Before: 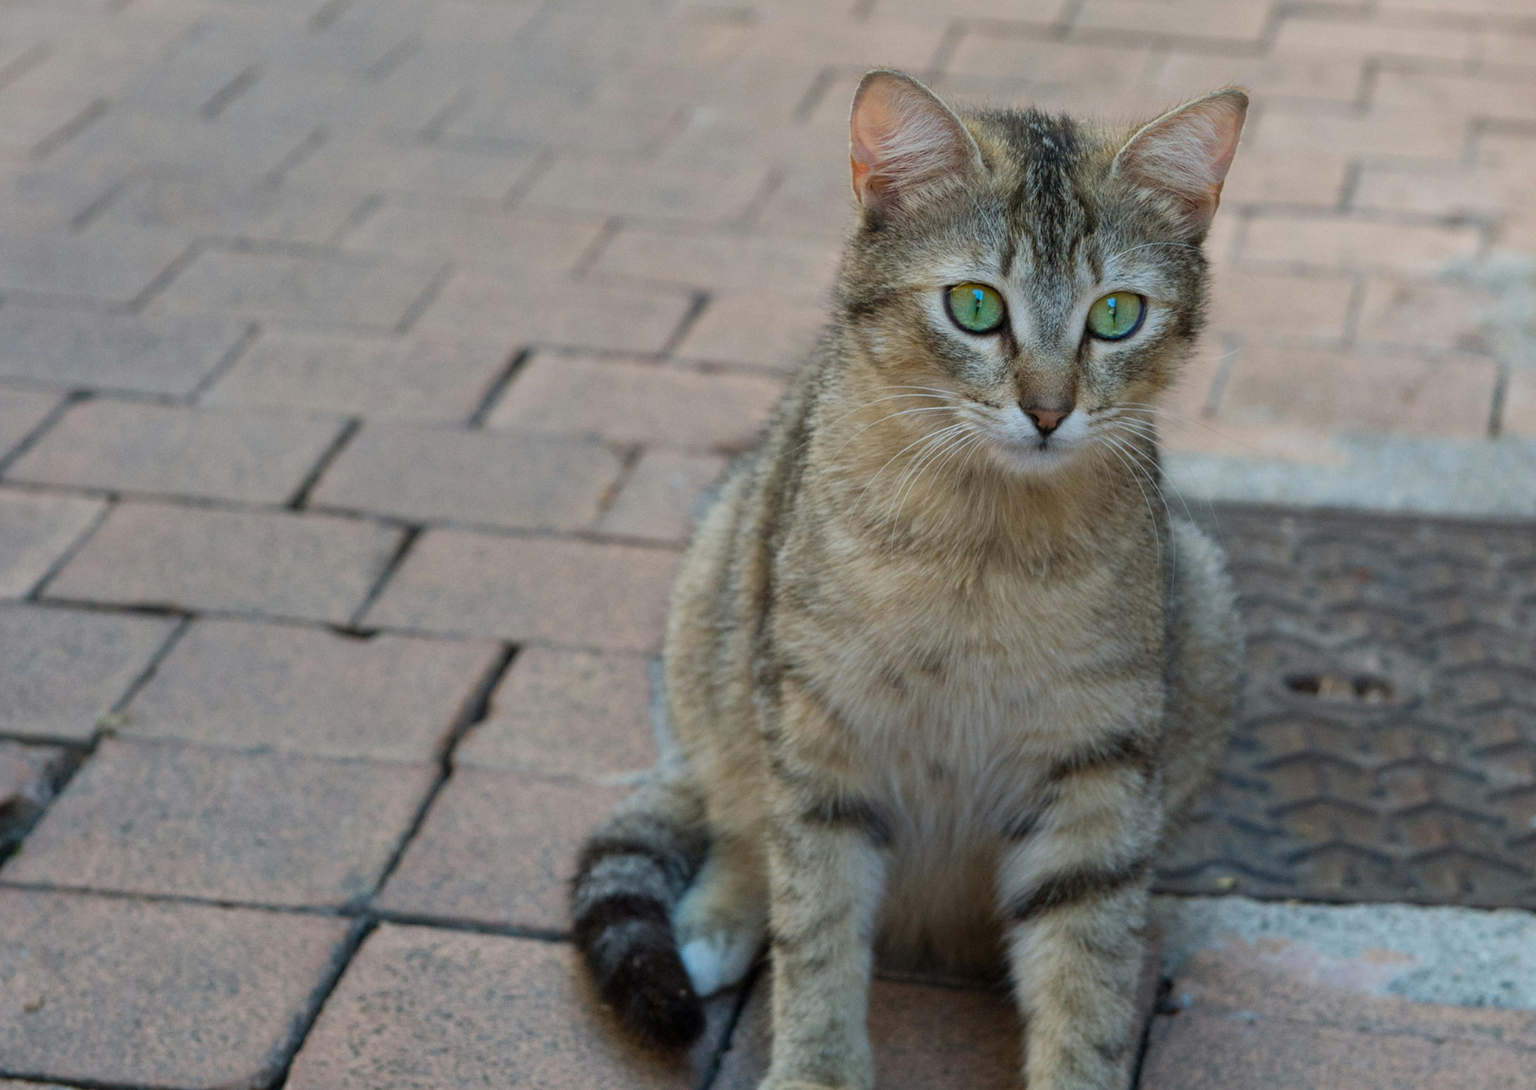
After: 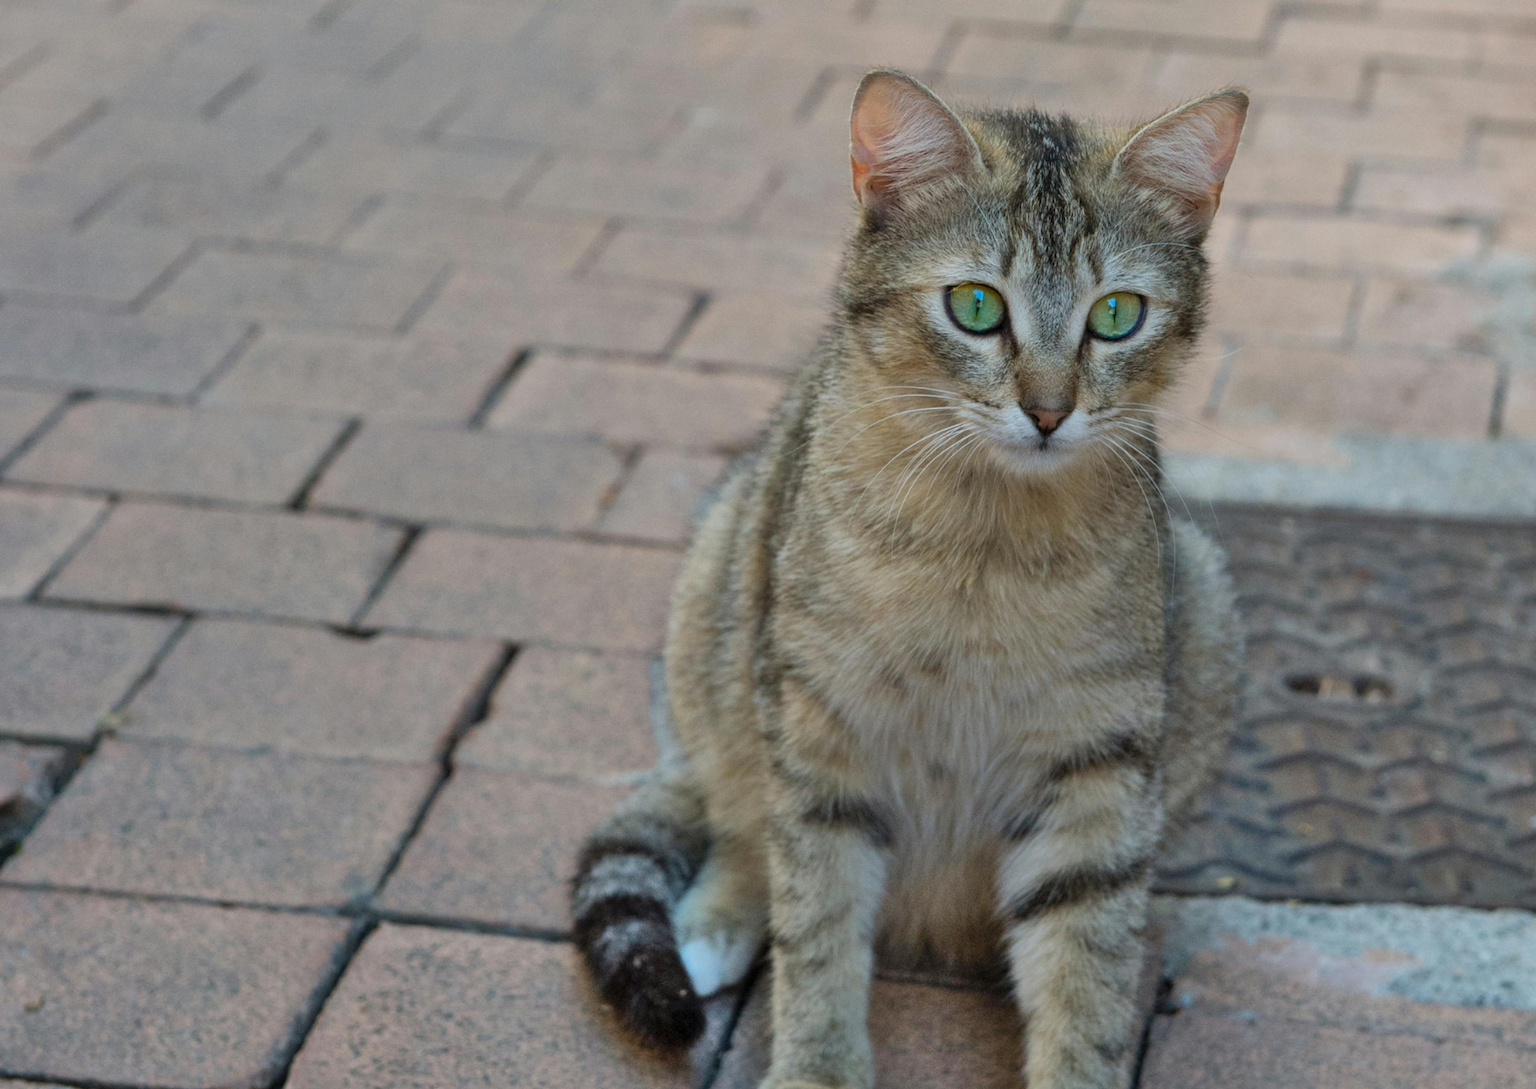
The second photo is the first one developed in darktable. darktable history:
shadows and highlights: shadows 74.01, highlights -24.26, soften with gaussian
